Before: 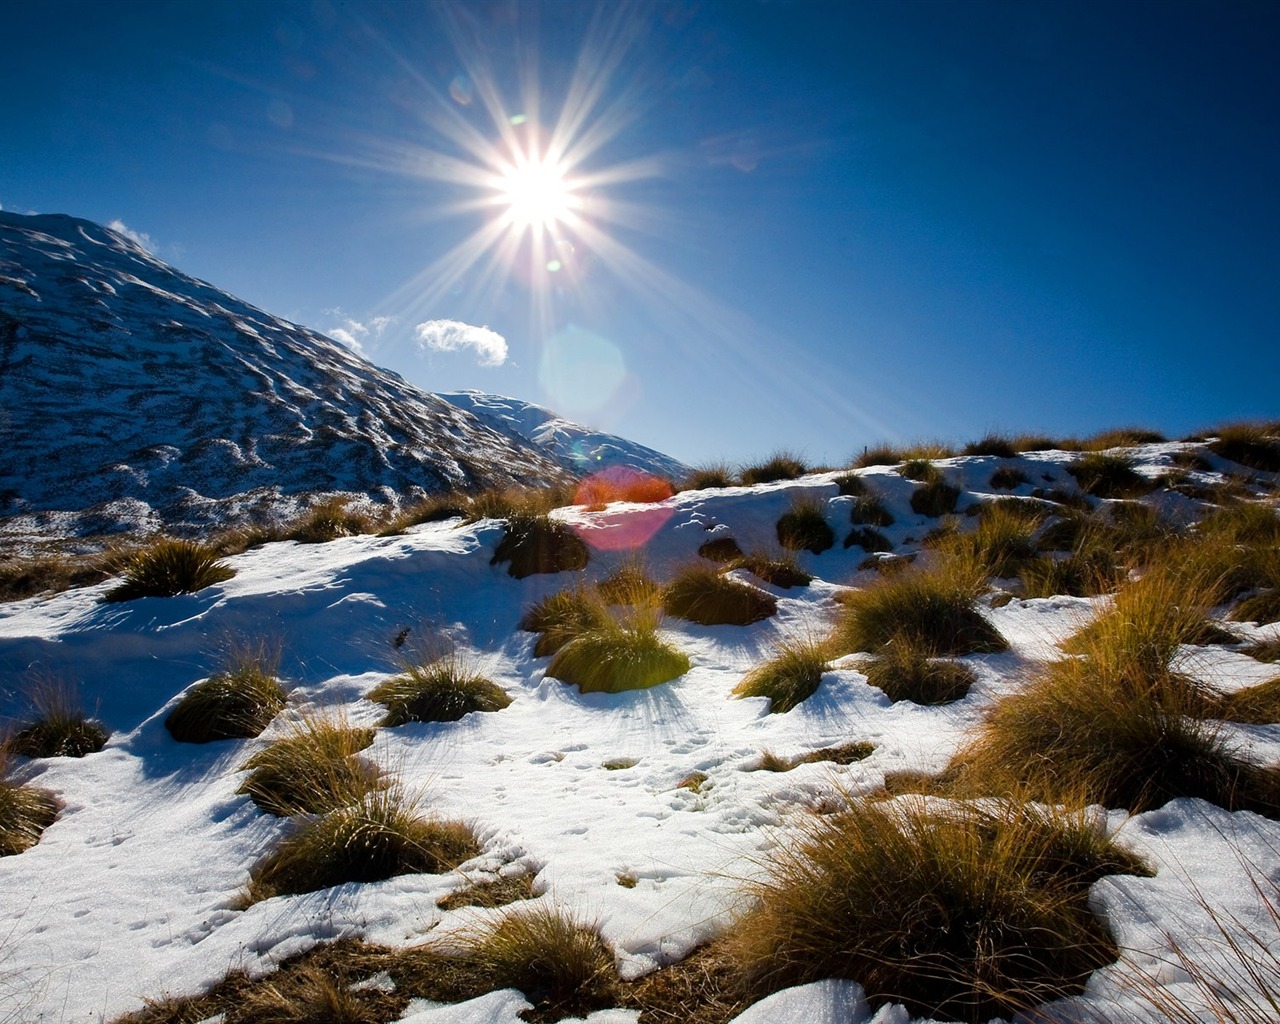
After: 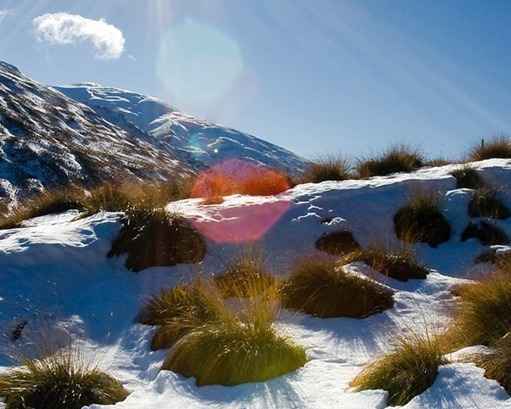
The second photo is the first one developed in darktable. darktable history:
base curve: preserve colors none
crop: left 30%, top 30%, right 30%, bottom 30%
